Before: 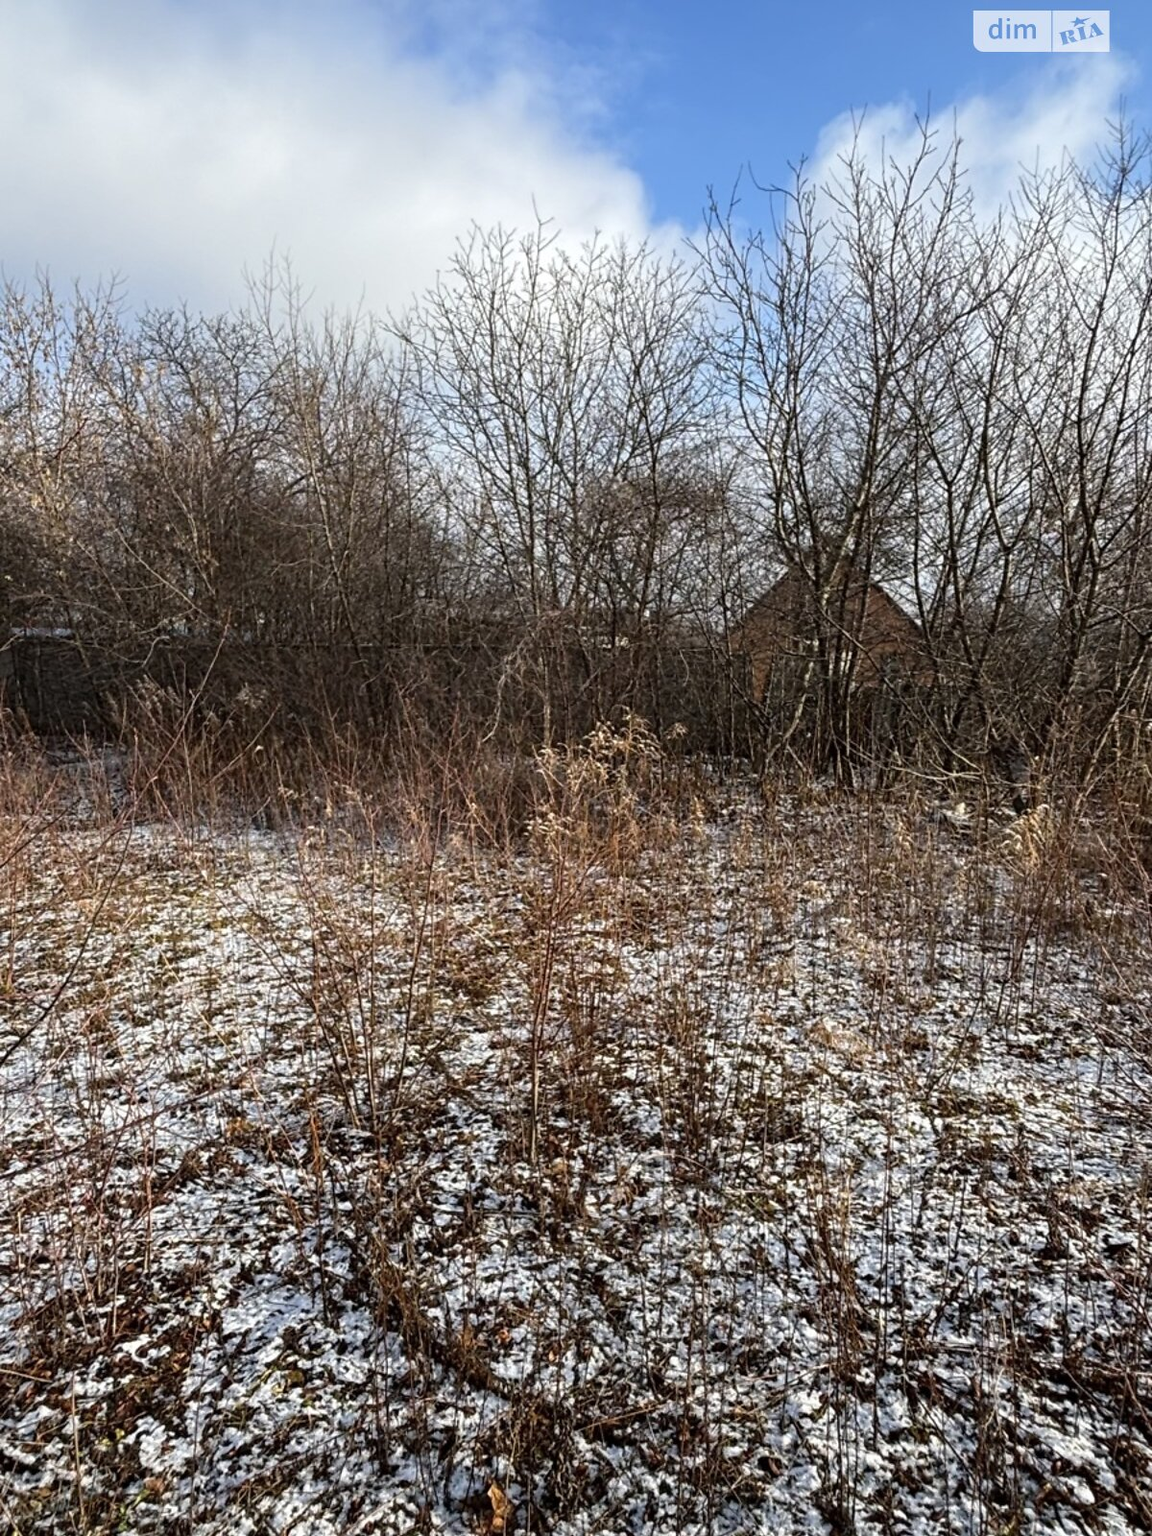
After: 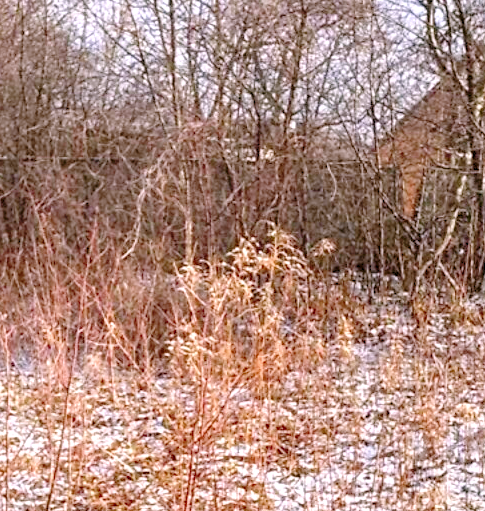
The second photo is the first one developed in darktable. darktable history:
white balance: red 1.05, blue 1.072
crop: left 31.751%, top 32.172%, right 27.8%, bottom 35.83%
levels: levels [0.008, 0.318, 0.836]
